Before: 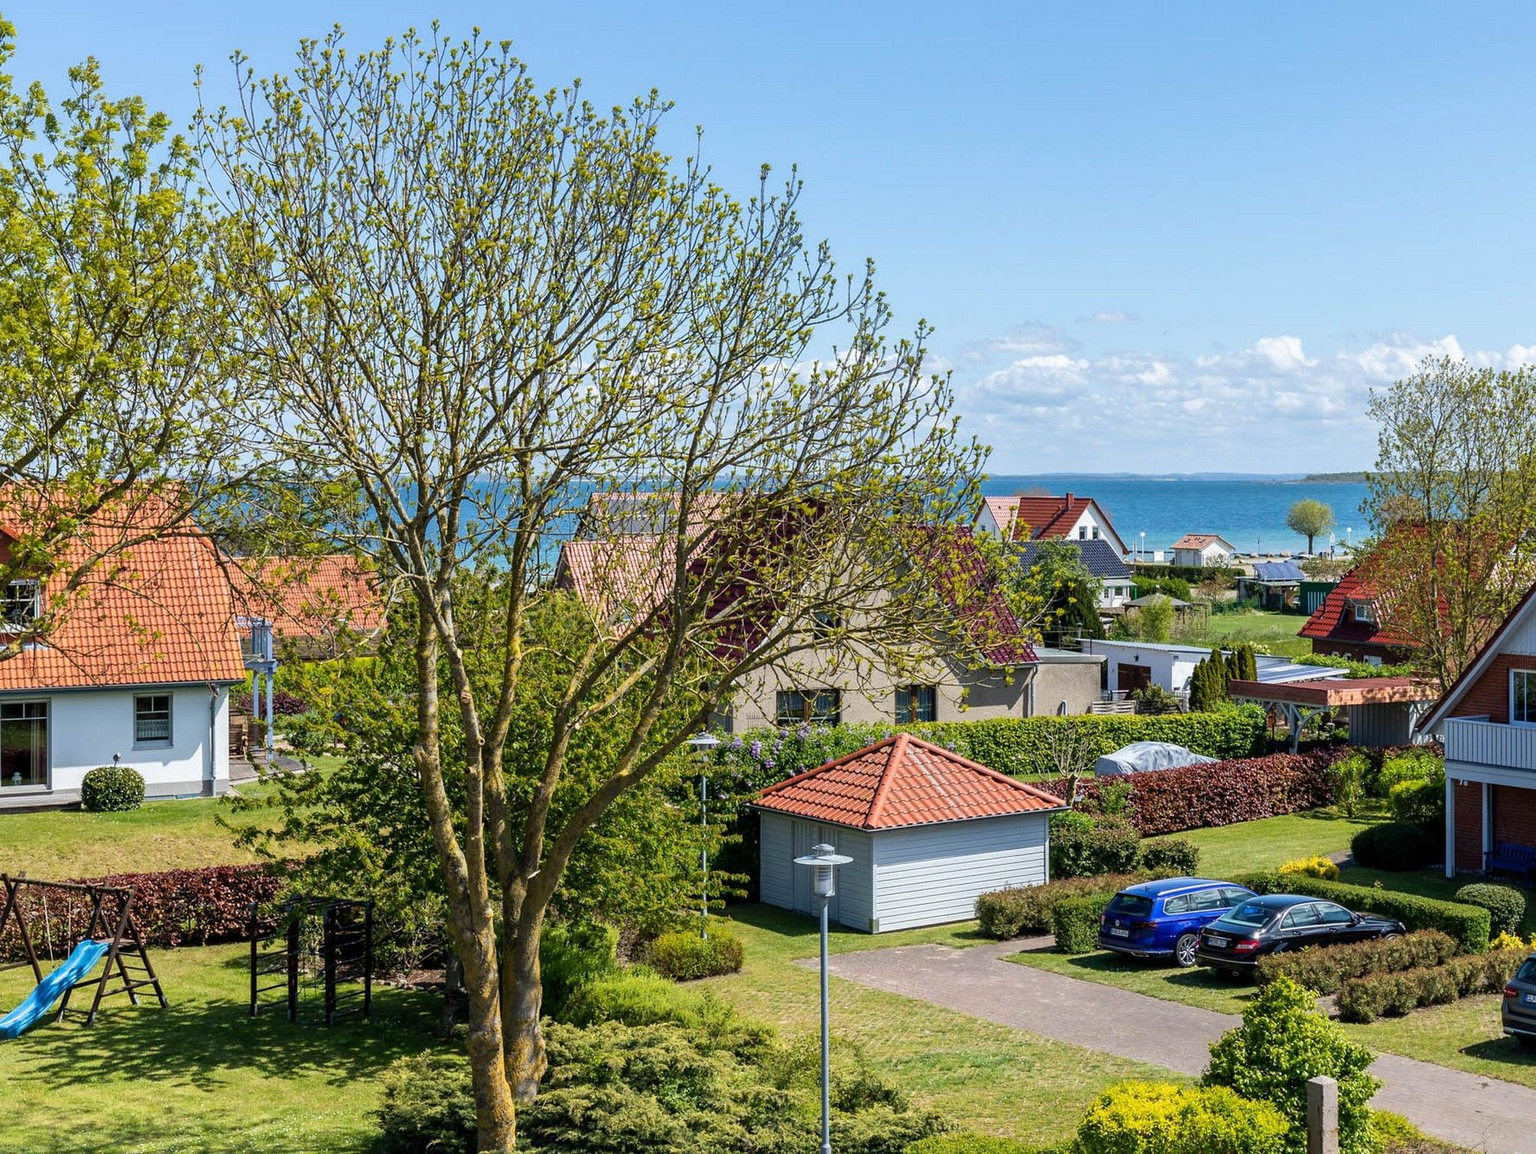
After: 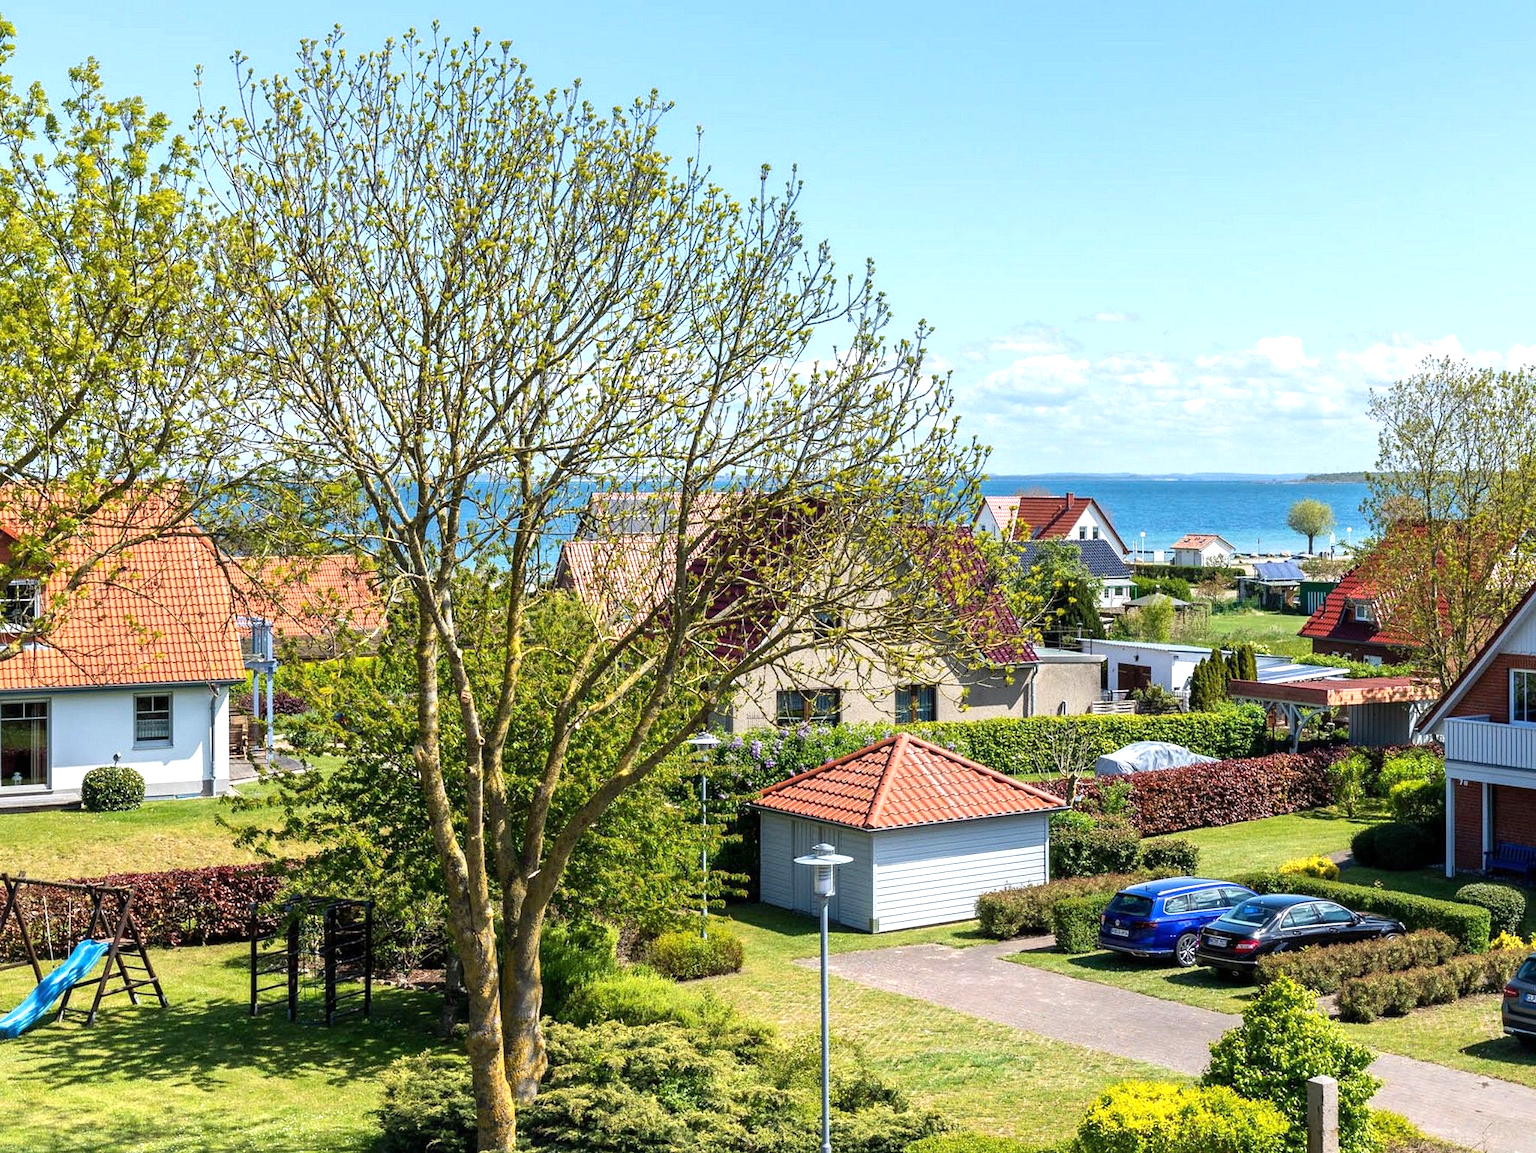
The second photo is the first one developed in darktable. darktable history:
exposure: exposure 0.564 EV, compensate highlight preservation false
